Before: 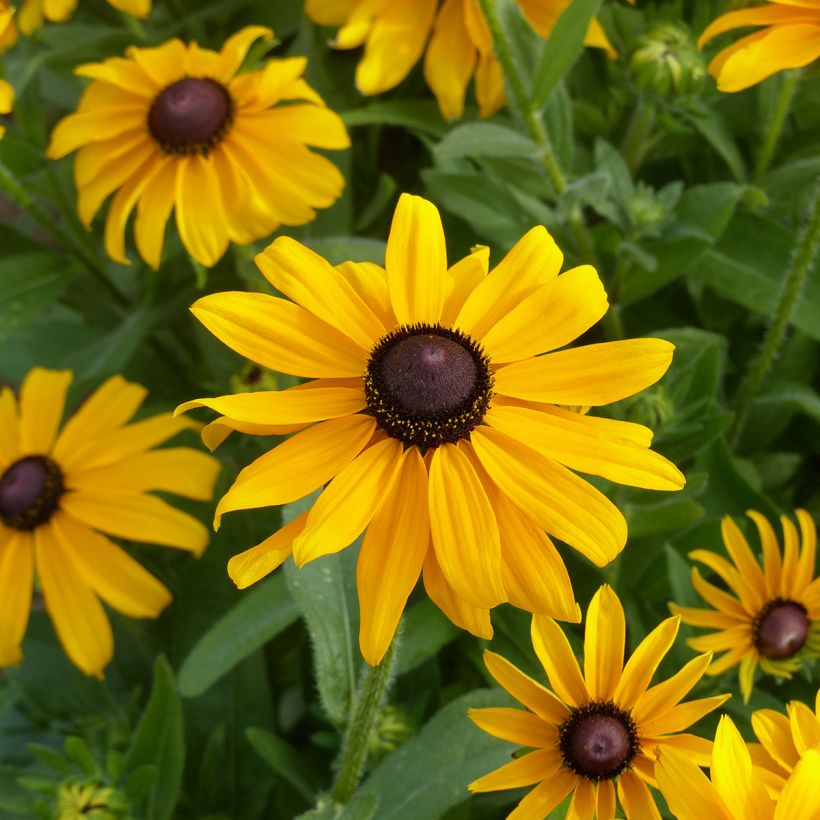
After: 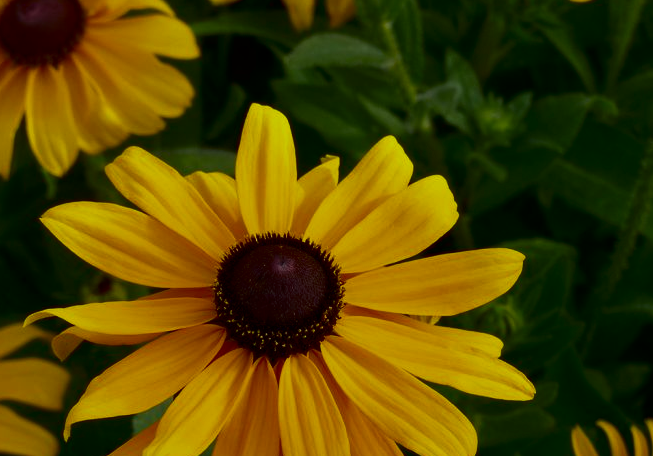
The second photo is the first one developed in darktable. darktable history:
crop: left 18.398%, top 11.077%, right 1.916%, bottom 33.302%
filmic rgb: black relative exposure -11.36 EV, white relative exposure 3.26 EV, threshold 2.94 EV, hardness 6.74, color science v6 (2022), enable highlight reconstruction true
contrast brightness saturation: brightness -0.502
velvia: strength 9.23%
